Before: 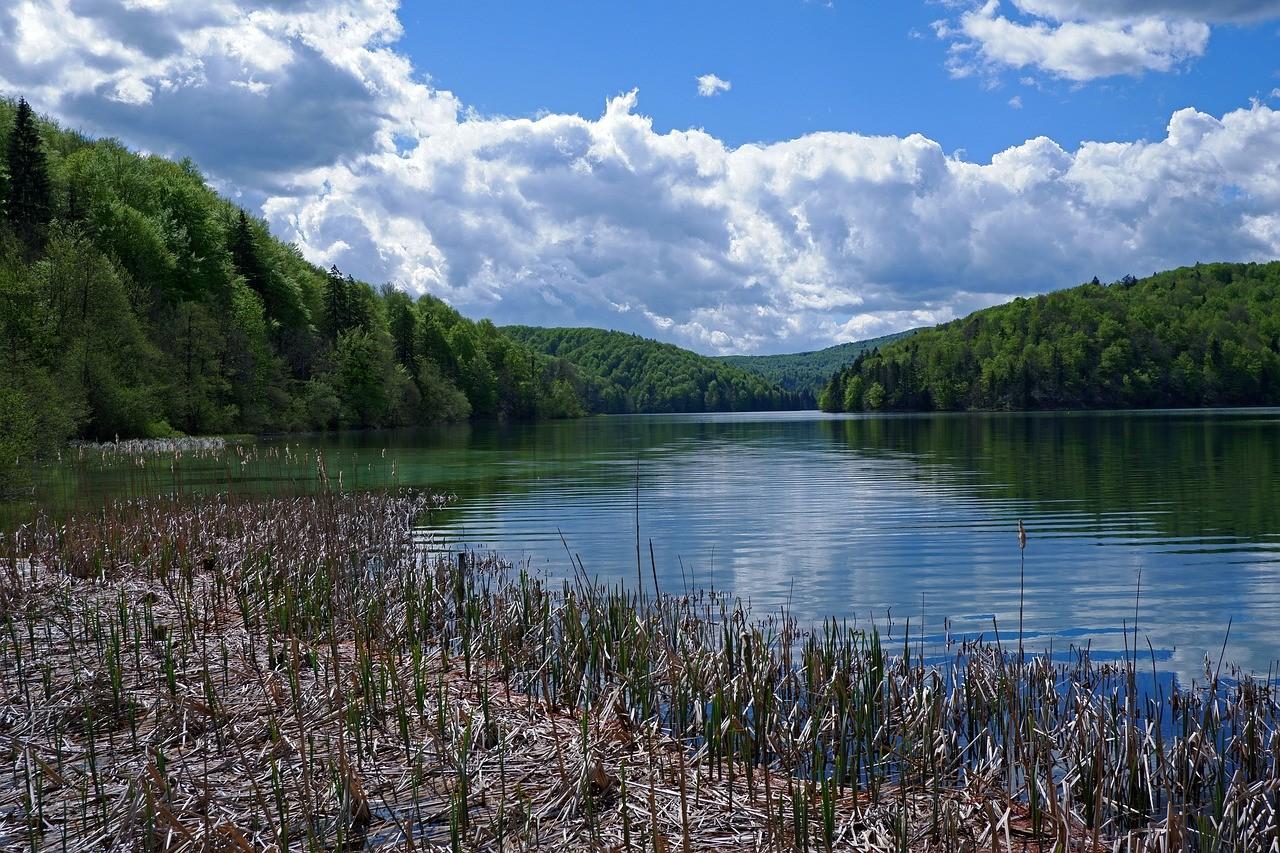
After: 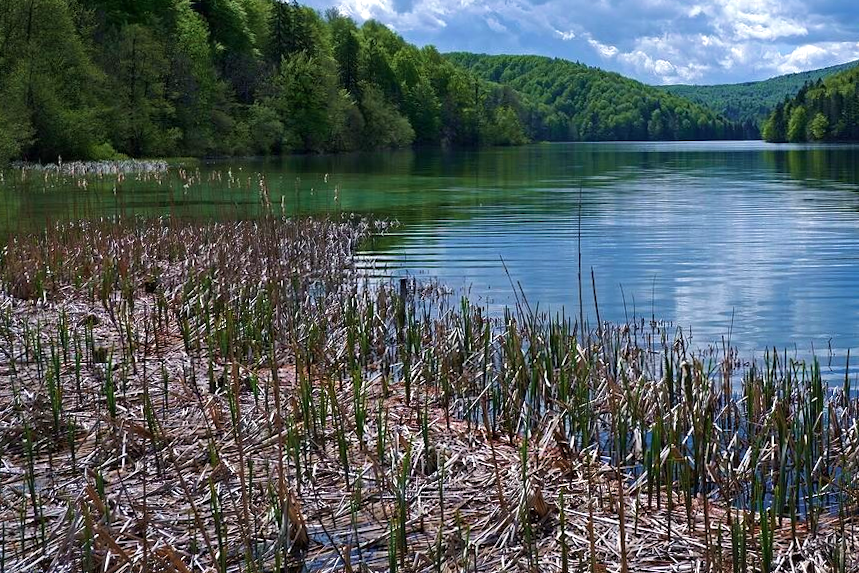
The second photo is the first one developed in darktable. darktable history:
exposure: exposure 0.377 EV, compensate highlight preservation false
velvia: strength 27.48%
crop and rotate: angle -0.679°, left 3.661%, top 31.635%, right 28.019%
